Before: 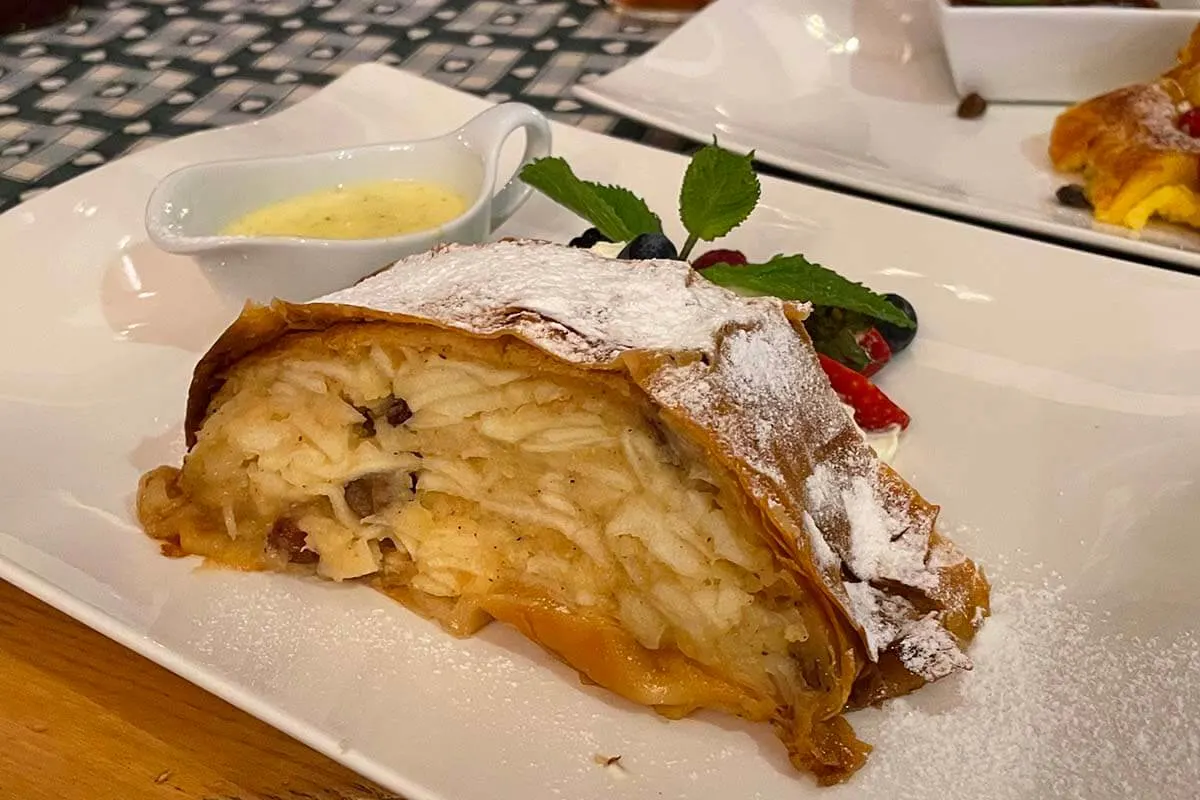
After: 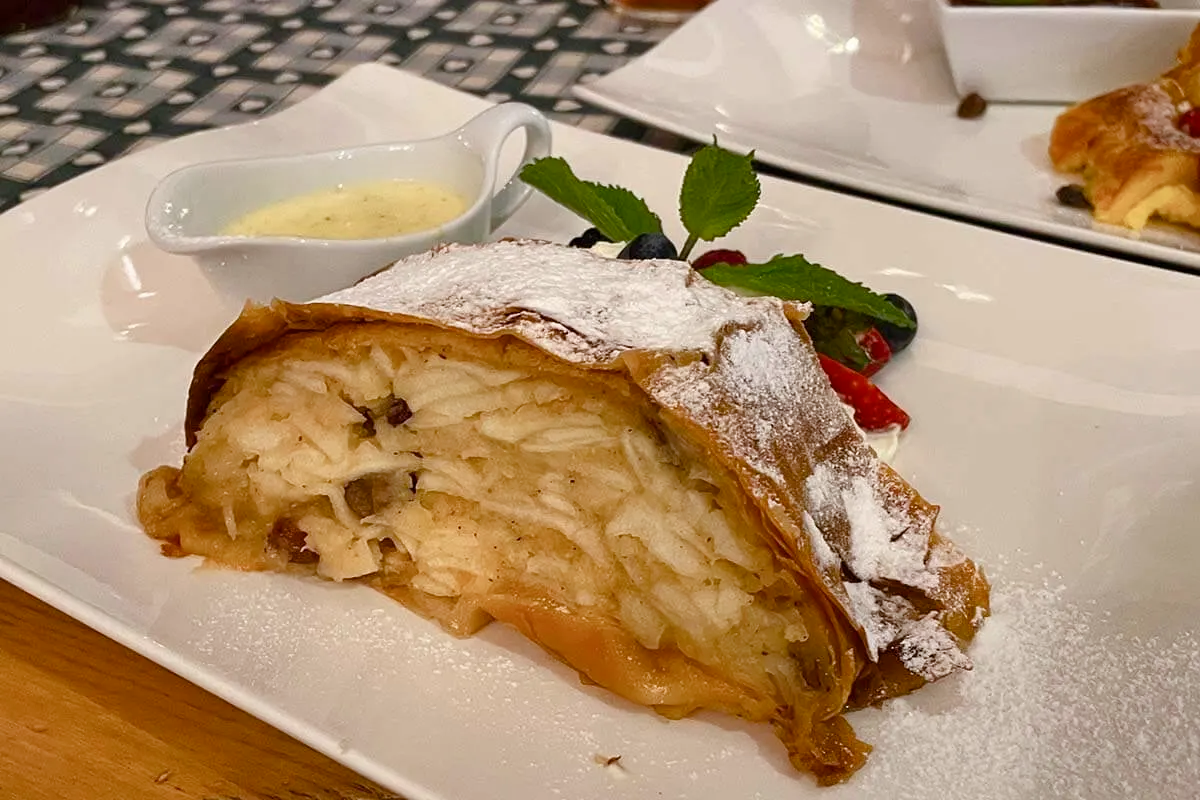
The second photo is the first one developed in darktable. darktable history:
color balance rgb: perceptual saturation grading › global saturation -0.07%, perceptual saturation grading › highlights -32.595%, perceptual saturation grading › mid-tones 5.345%, perceptual saturation grading › shadows 19.024%, global vibrance 20%
